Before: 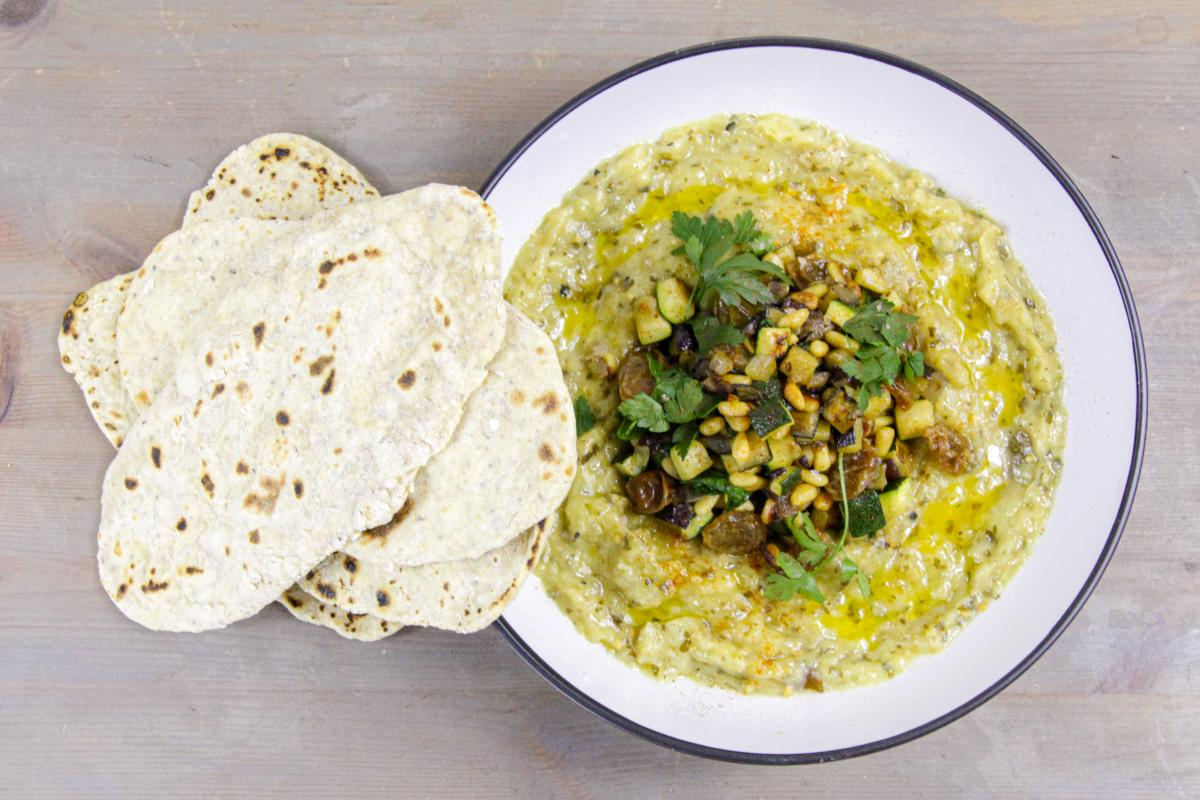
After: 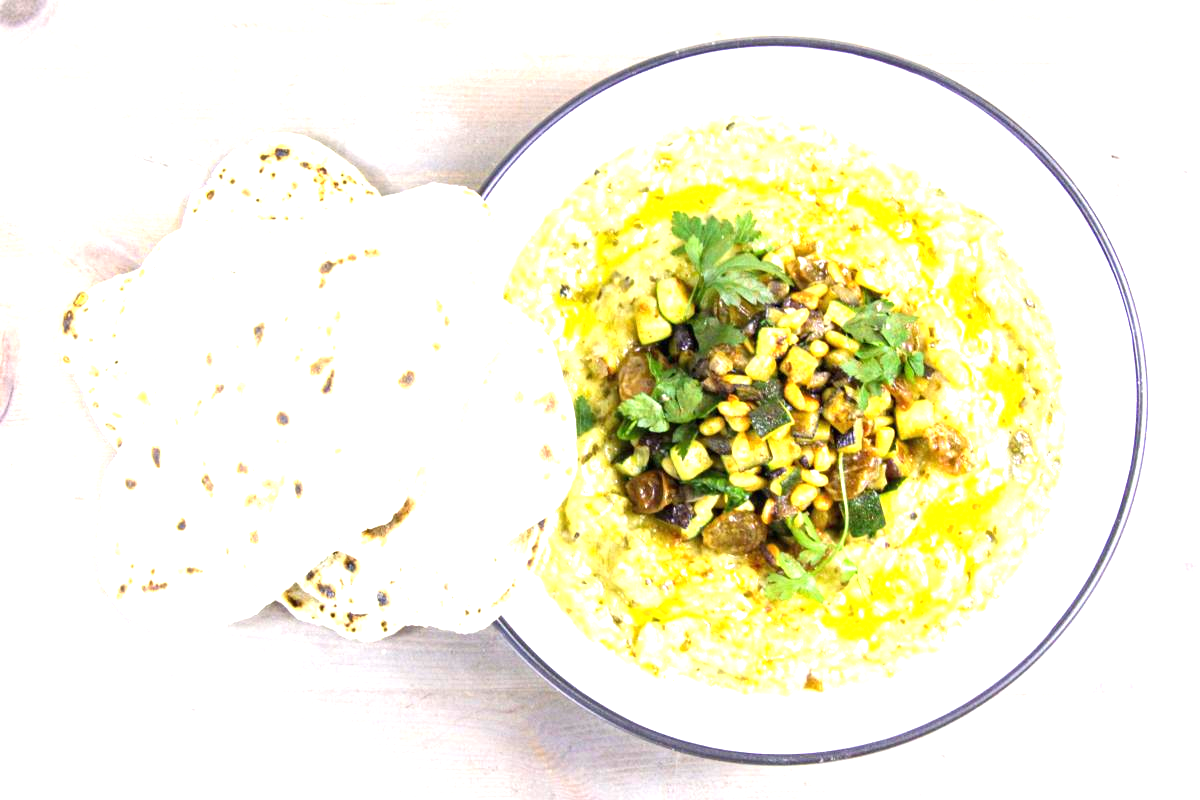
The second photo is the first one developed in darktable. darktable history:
exposure: black level correction 0, exposure 1.516 EV, compensate highlight preservation false
